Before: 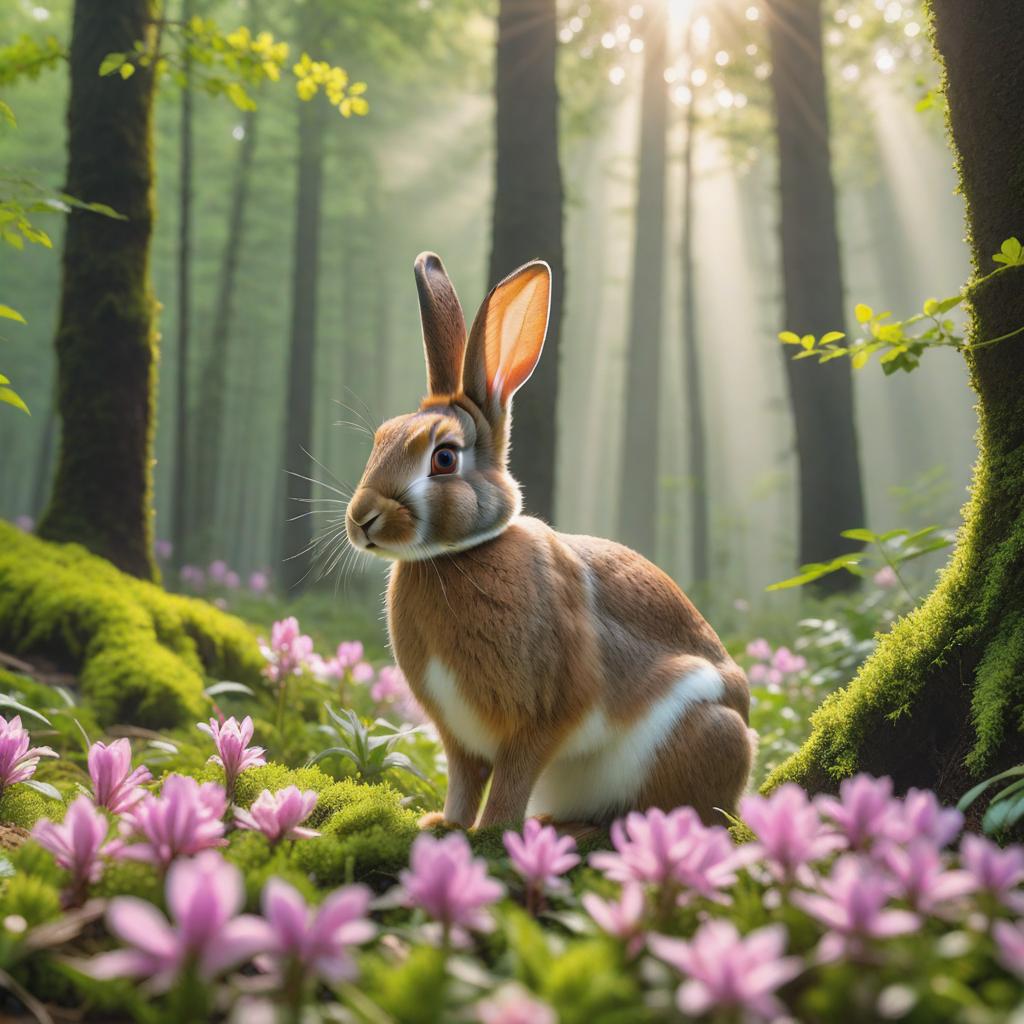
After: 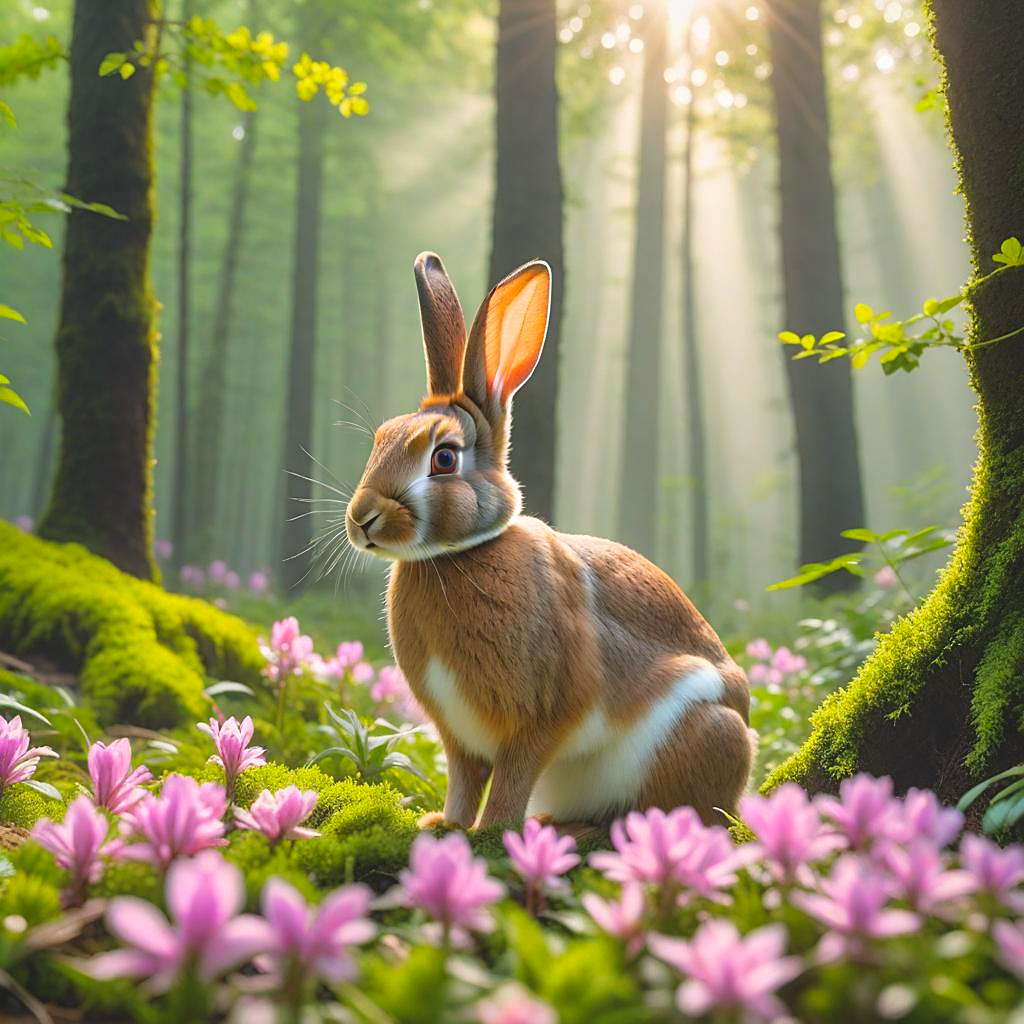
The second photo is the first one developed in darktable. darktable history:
tone equalizer: -8 EV -0.384 EV, -7 EV -0.376 EV, -6 EV -0.315 EV, -5 EV -0.185 EV, -3 EV 0.209 EV, -2 EV 0.338 EV, -1 EV 0.404 EV, +0 EV 0.445 EV
contrast brightness saturation: contrast -0.175, saturation 0.187
sharpen: on, module defaults
